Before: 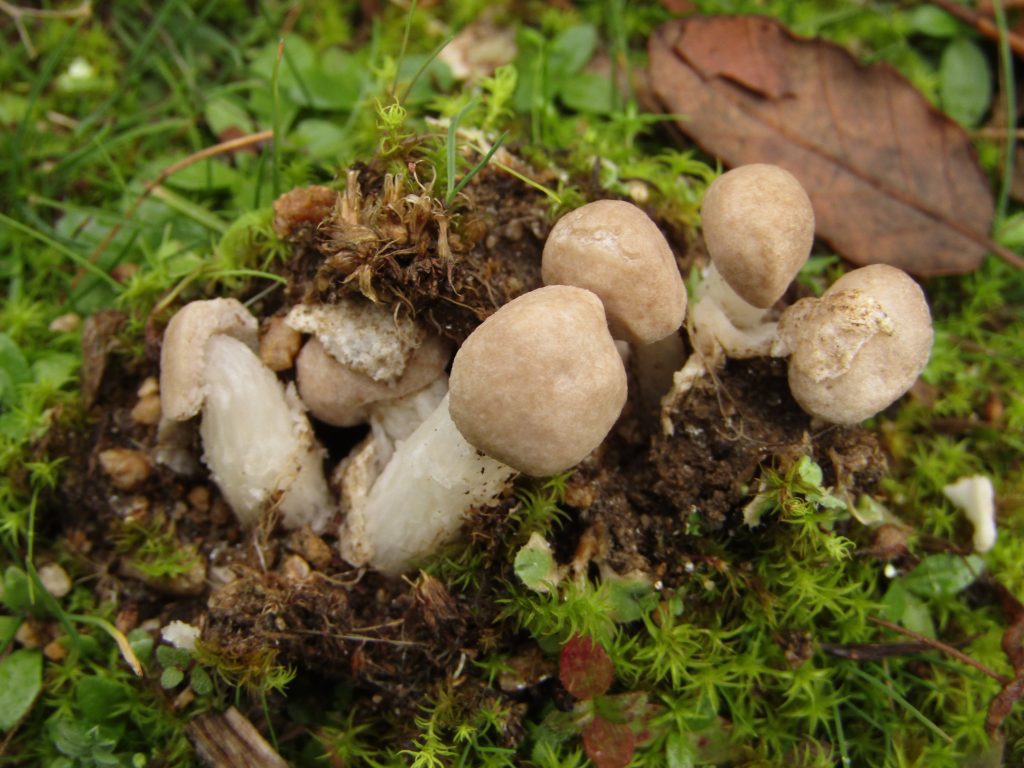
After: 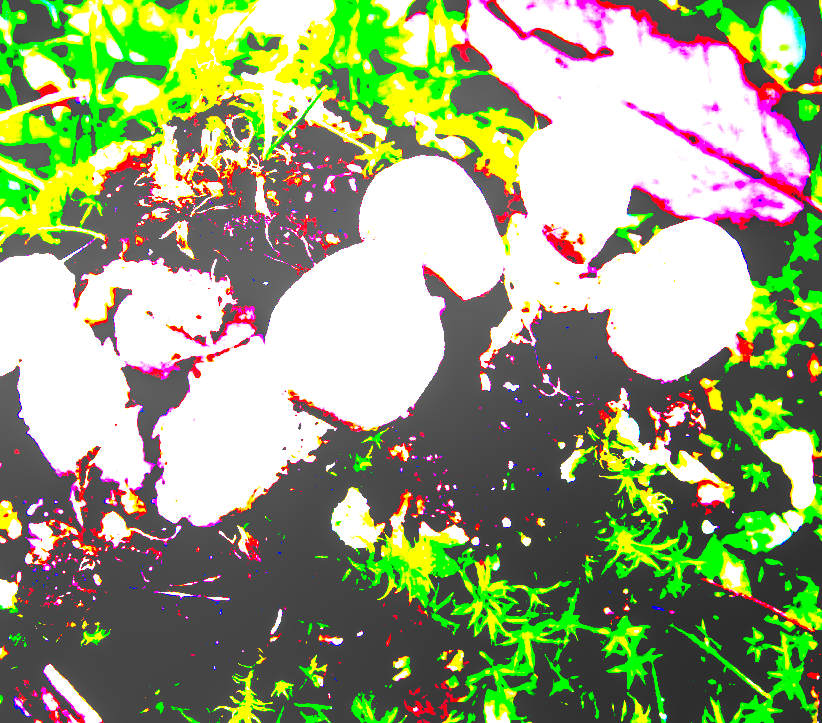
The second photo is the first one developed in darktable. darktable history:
local contrast: detail 110%
white balance: red 0.98, blue 1.61
crop and rotate: left 17.959%, top 5.771%, right 1.742%
exposure: black level correction 0.1, exposure 3 EV, compensate highlight preservation false
tone curve: curves: ch0 [(0, 0) (0.003, 0.002) (0.011, 0.009) (0.025, 0.019) (0.044, 0.031) (0.069, 0.044) (0.1, 0.061) (0.136, 0.087) (0.177, 0.127) (0.224, 0.172) (0.277, 0.226) (0.335, 0.295) (0.399, 0.367) (0.468, 0.445) (0.543, 0.536) (0.623, 0.626) (0.709, 0.717) (0.801, 0.806) (0.898, 0.889) (1, 1)], preserve colors none
